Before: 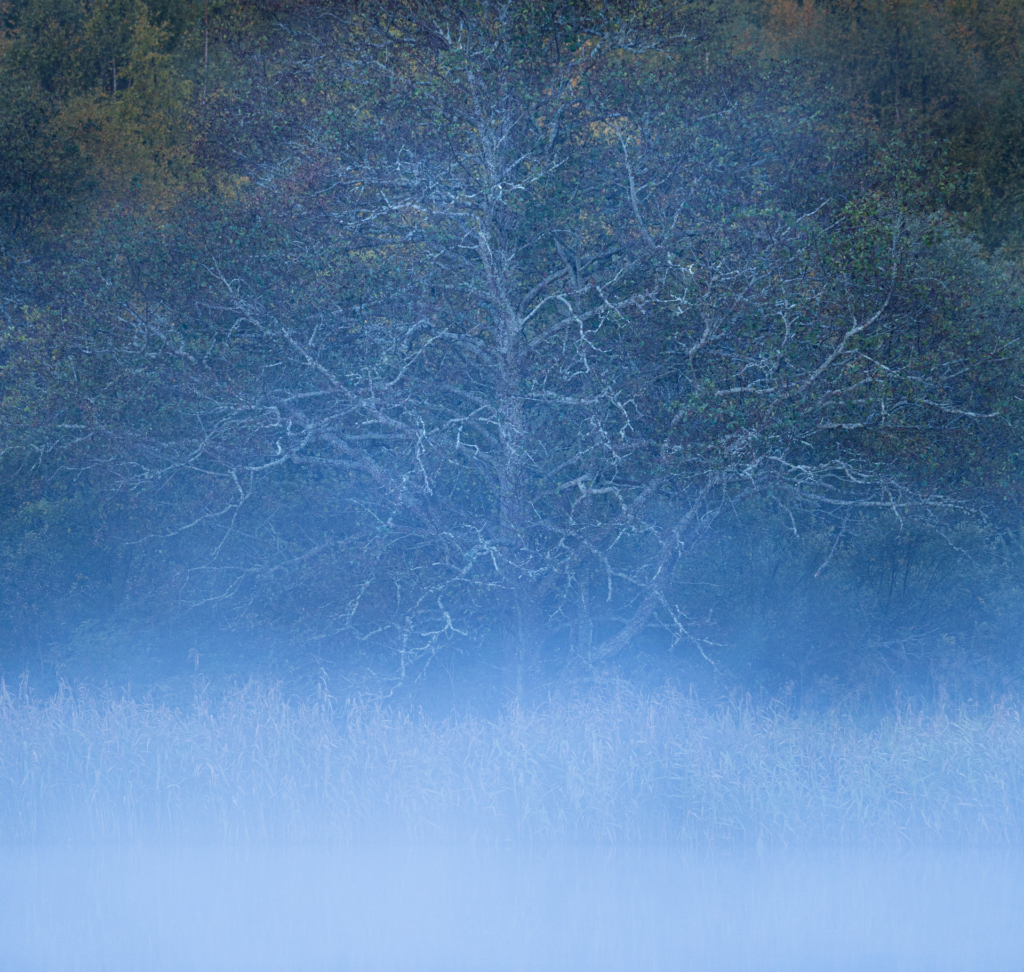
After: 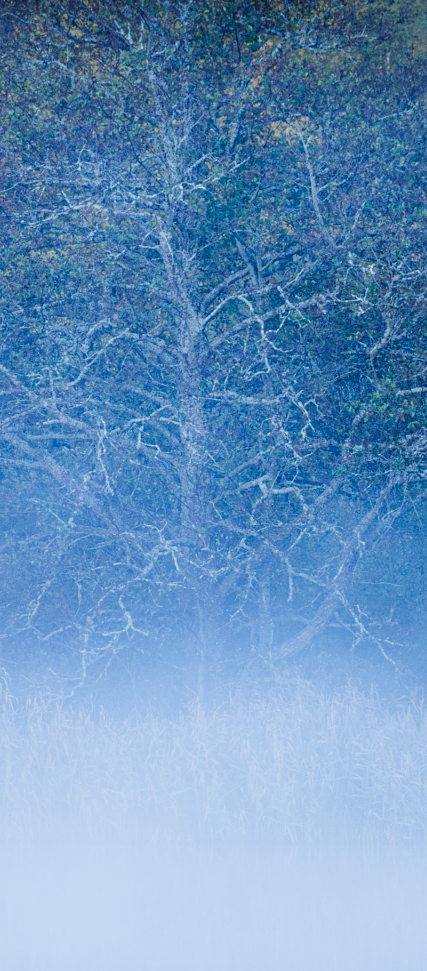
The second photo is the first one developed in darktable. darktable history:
crop: left 31.246%, right 27.027%
tone equalizer: smoothing diameter 24.84%, edges refinement/feathering 6.87, preserve details guided filter
tone curve: curves: ch0 [(0, 0.003) (0.113, 0.081) (0.207, 0.184) (0.515, 0.612) (0.712, 0.793) (0.984, 0.961)]; ch1 [(0, 0) (0.172, 0.123) (0.317, 0.272) (0.414, 0.382) (0.476, 0.479) (0.505, 0.498) (0.534, 0.534) (0.621, 0.65) (0.709, 0.764) (1, 1)]; ch2 [(0, 0) (0.411, 0.424) (0.505, 0.505) (0.521, 0.524) (0.537, 0.57) (0.65, 0.699) (1, 1)], preserve colors none
